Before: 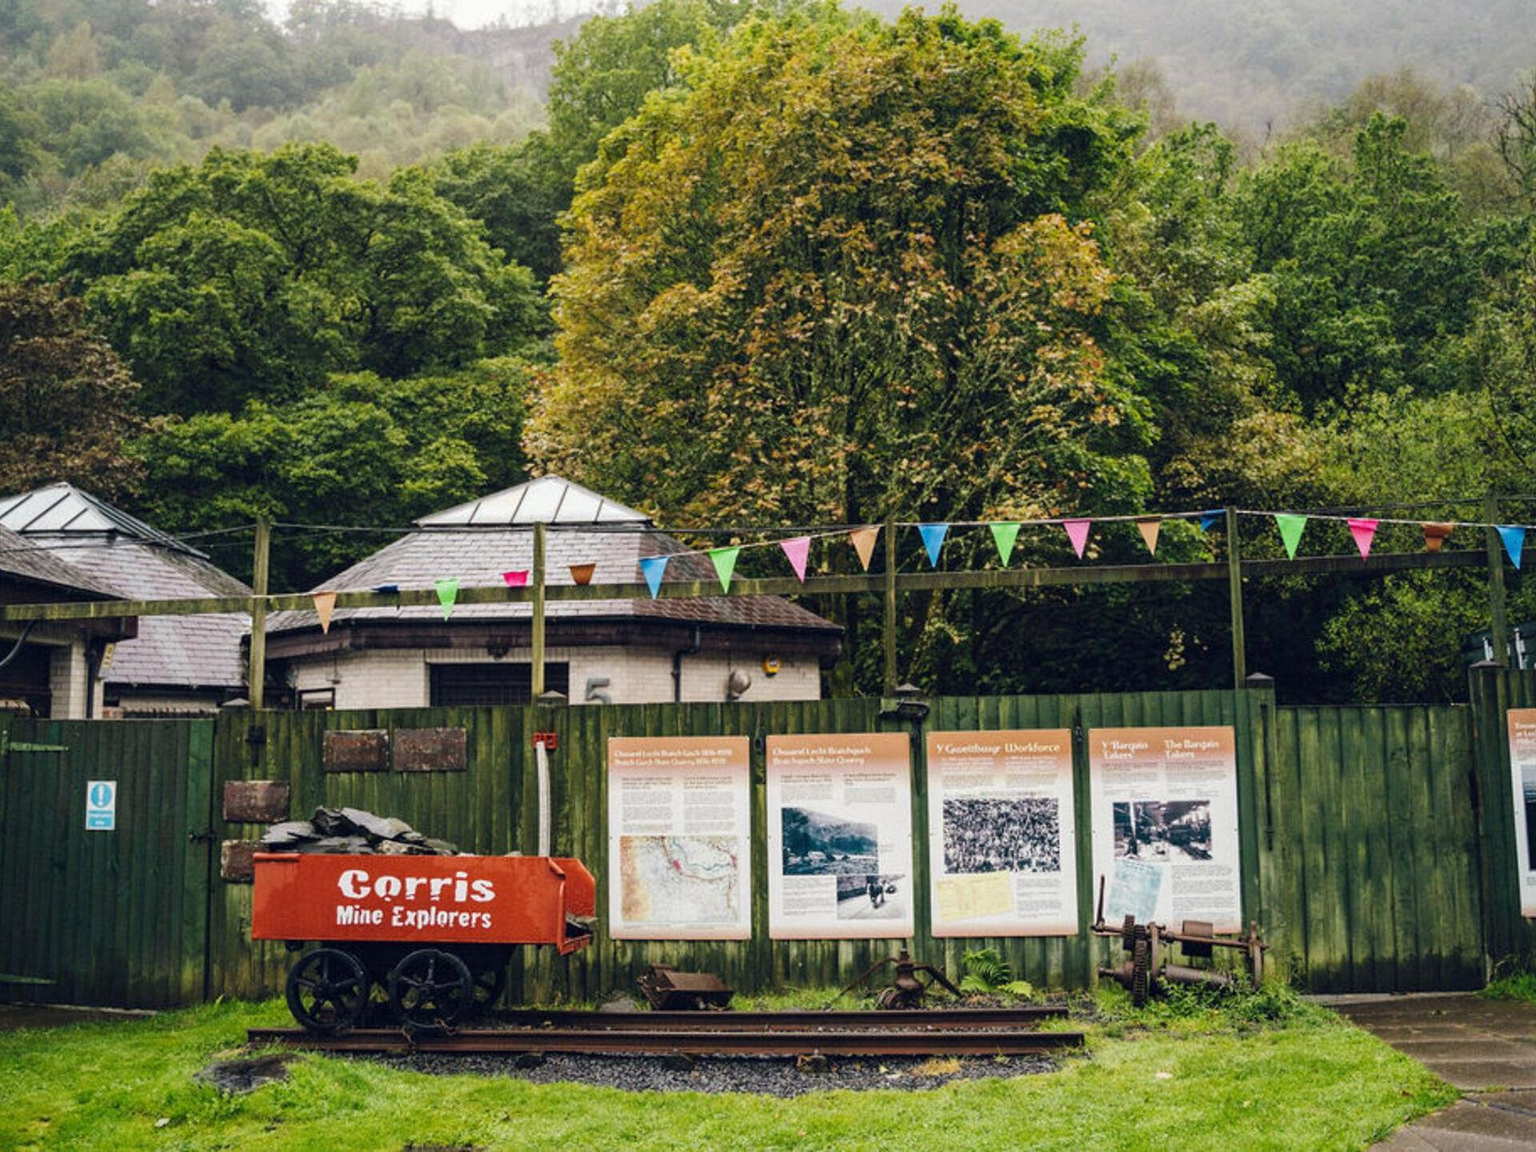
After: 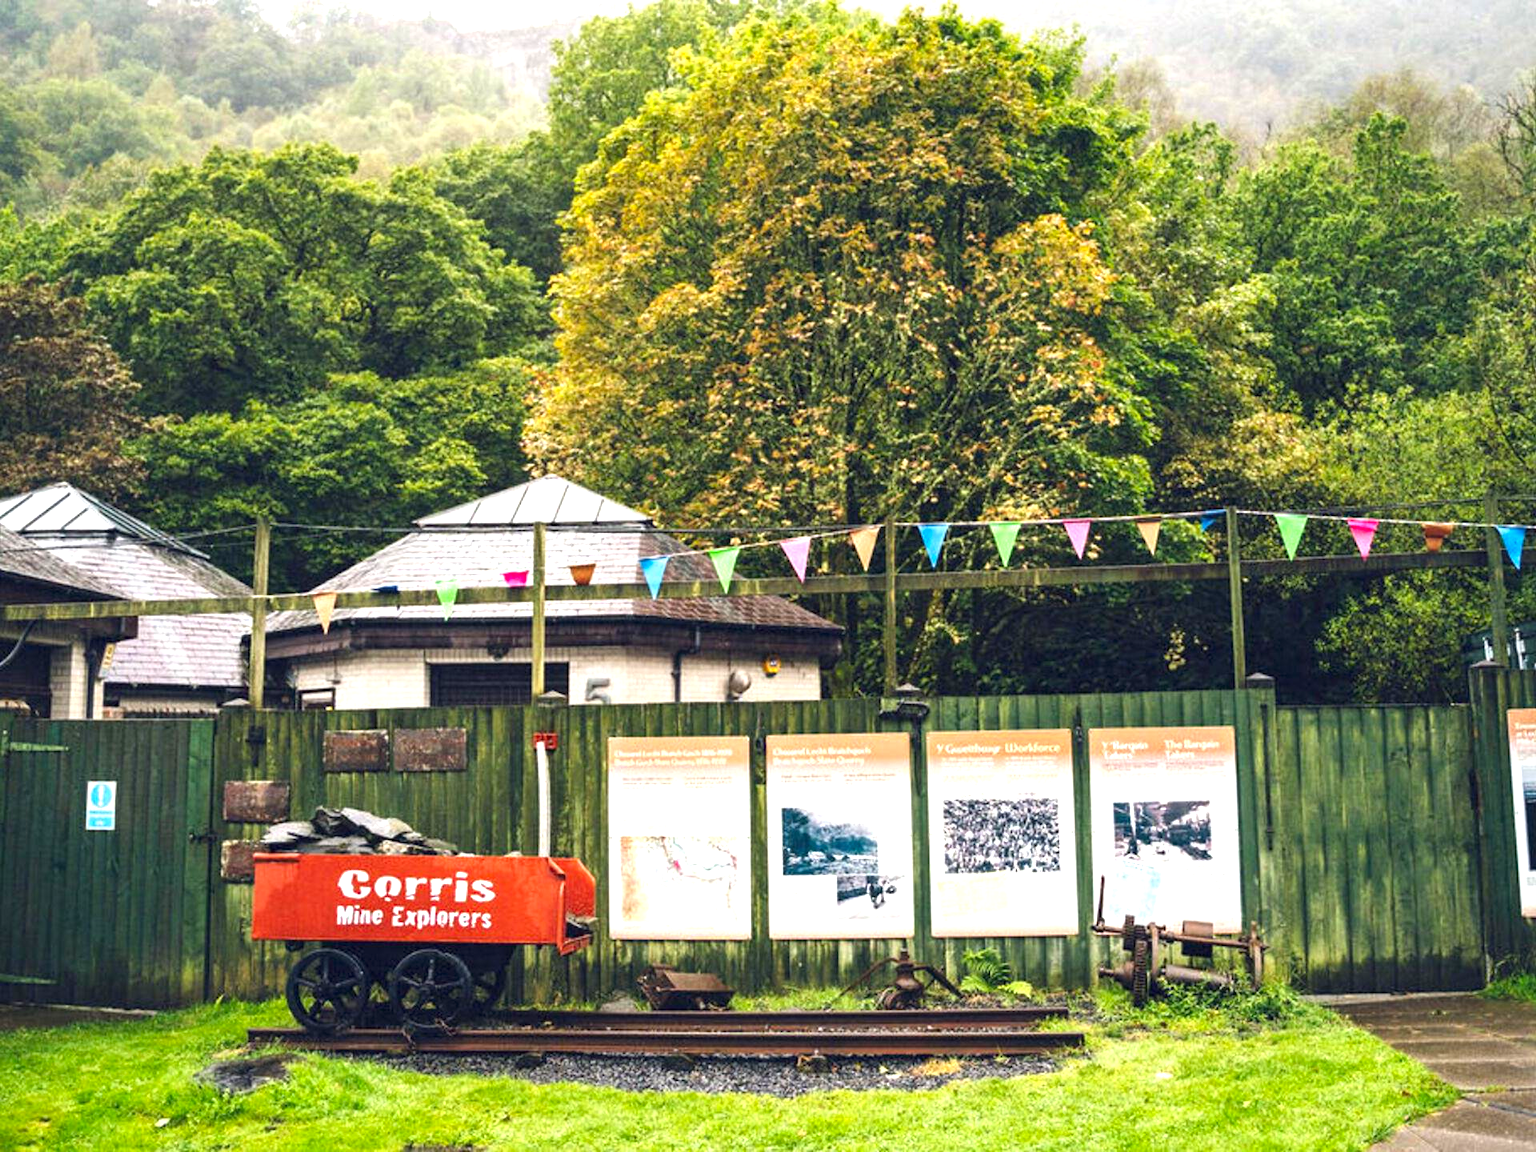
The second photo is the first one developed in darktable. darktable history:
shadows and highlights: radius 121.13, shadows 21.4, white point adjustment -9.72, highlights -14.39, soften with gaussian
exposure: black level correction 0, exposure 1.35 EV, compensate exposure bias true, compensate highlight preservation false
